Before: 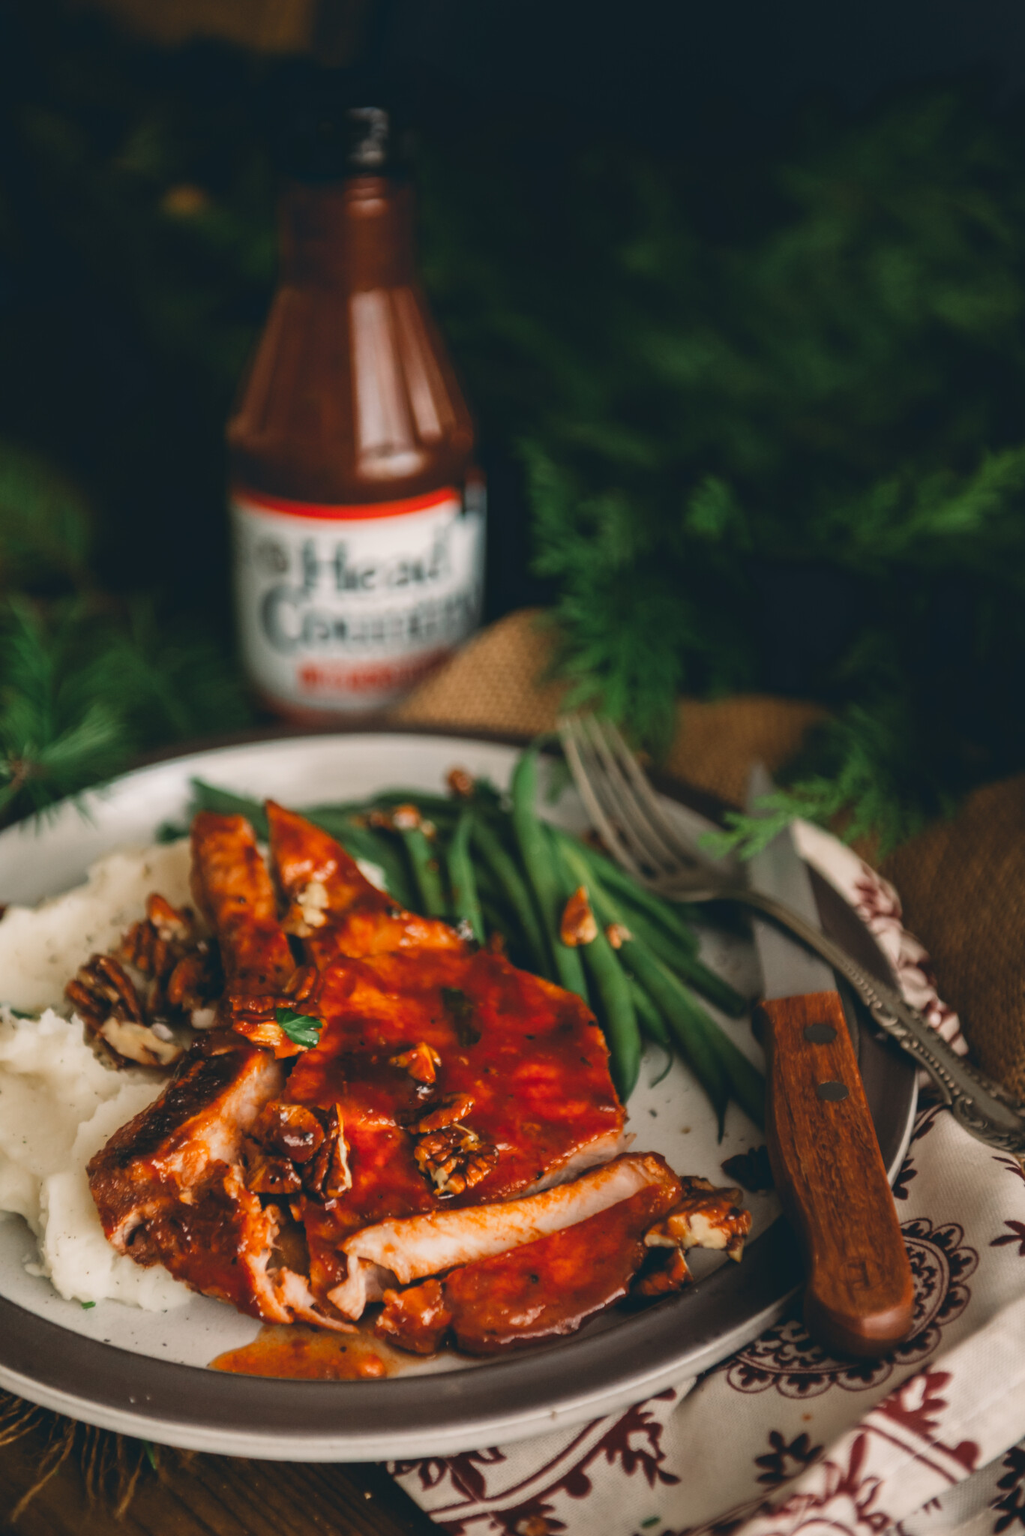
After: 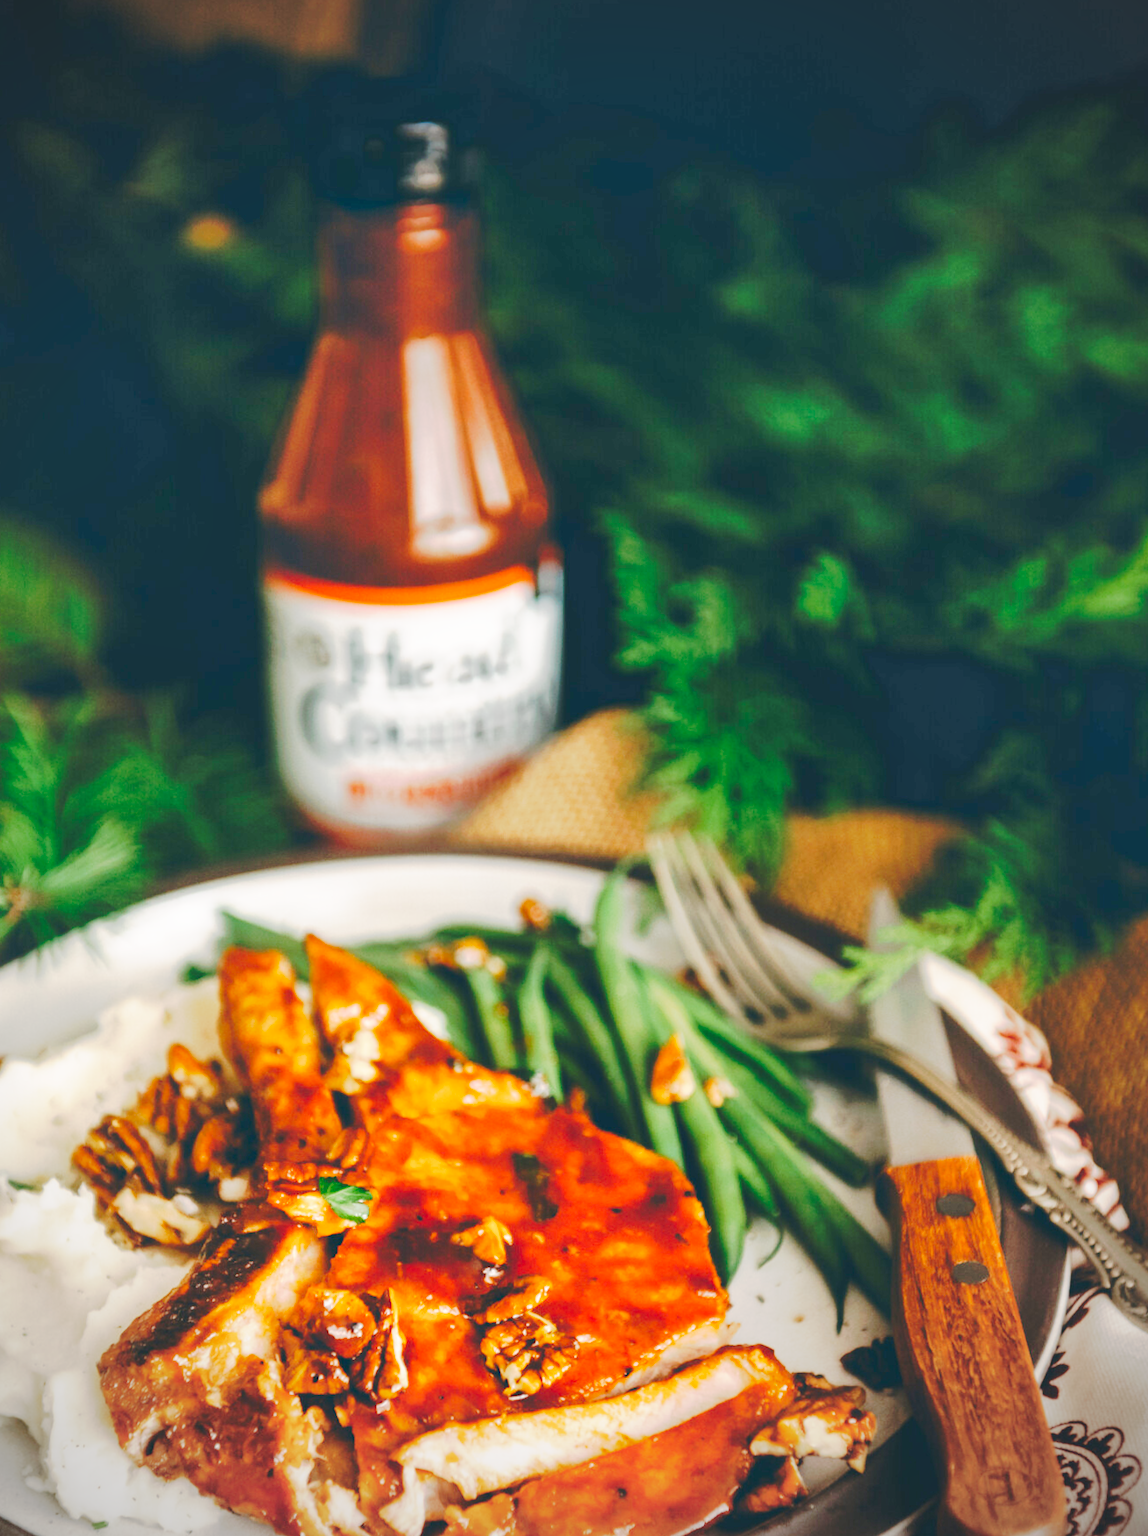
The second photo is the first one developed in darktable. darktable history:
tone curve: curves: ch0 [(0, 0) (0.003, 0.021) (0.011, 0.033) (0.025, 0.059) (0.044, 0.097) (0.069, 0.141) (0.1, 0.186) (0.136, 0.237) (0.177, 0.298) (0.224, 0.378) (0.277, 0.47) (0.335, 0.542) (0.399, 0.605) (0.468, 0.678) (0.543, 0.724) (0.623, 0.787) (0.709, 0.829) (0.801, 0.875) (0.898, 0.912) (1, 1)], preserve colors none
crop and rotate: angle 0.152°, left 0.312%, right 3.495%, bottom 14.187%
vignetting: on, module defaults
shadows and highlights: on, module defaults
base curve: curves: ch0 [(0, 0) (0.007, 0.004) (0.027, 0.03) (0.046, 0.07) (0.207, 0.54) (0.442, 0.872) (0.673, 0.972) (1, 1)], preserve colors none
